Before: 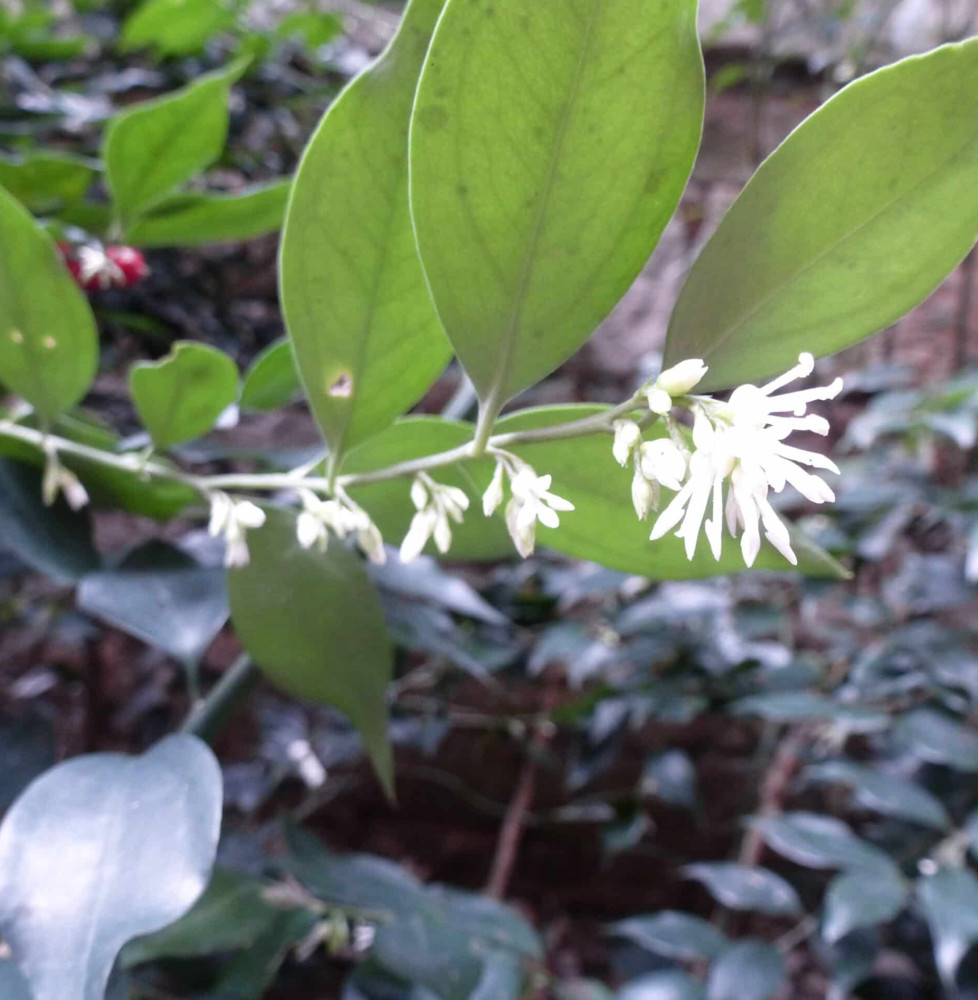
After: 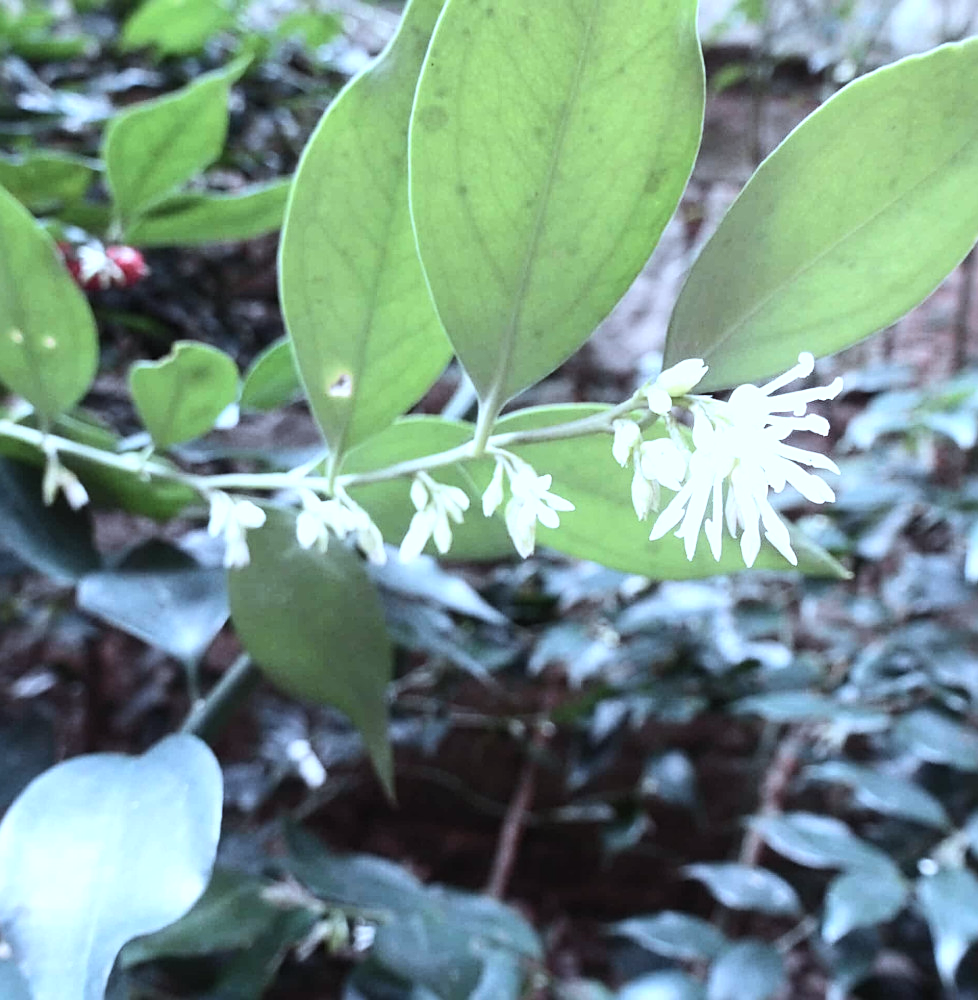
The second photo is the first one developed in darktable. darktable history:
color correction: highlights a* -12.93, highlights b* -17.49, saturation 0.71
contrast brightness saturation: contrast 0.197, brightness 0.161, saturation 0.225
tone equalizer: -8 EV -0.398 EV, -7 EV -0.361 EV, -6 EV -0.347 EV, -5 EV -0.256 EV, -3 EV 0.211 EV, -2 EV 0.338 EV, -1 EV 0.411 EV, +0 EV 0.409 EV, edges refinement/feathering 500, mask exposure compensation -1.57 EV, preserve details no
sharpen: on, module defaults
